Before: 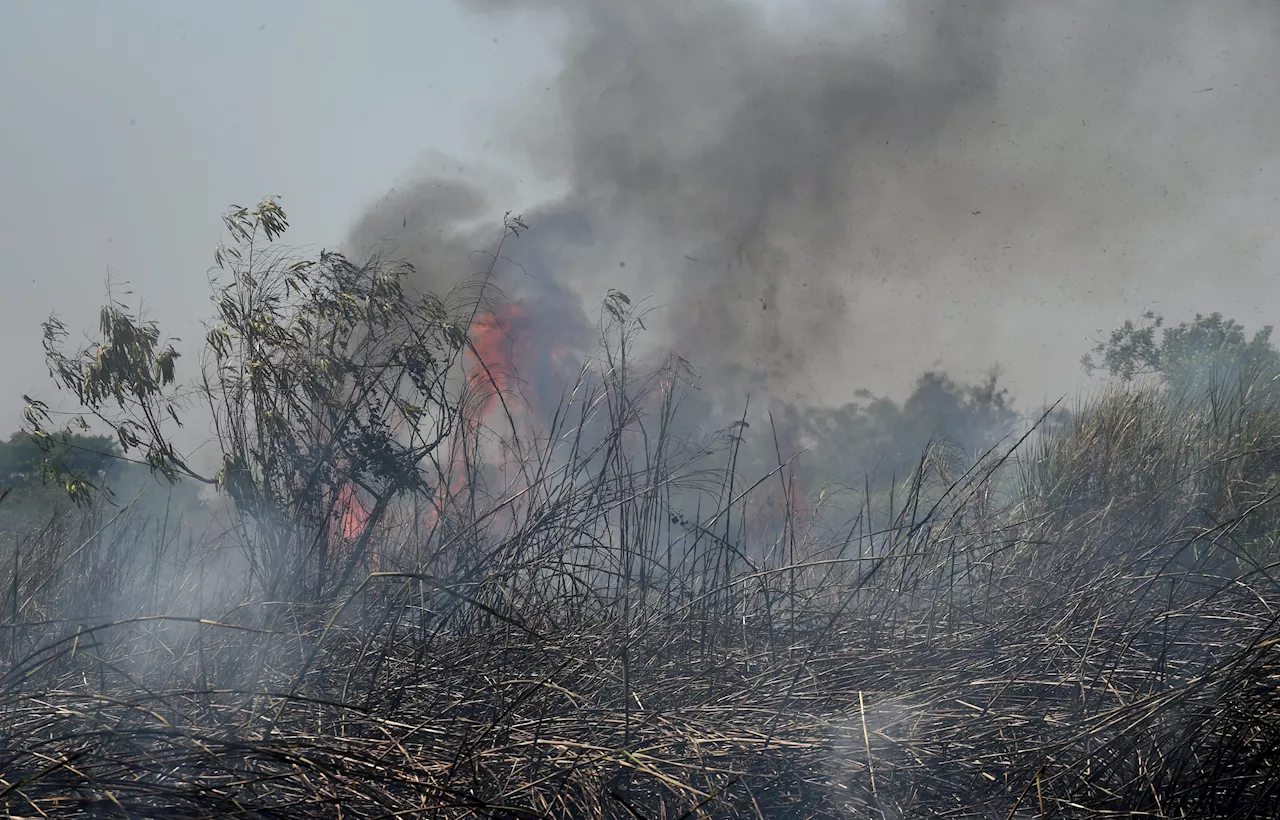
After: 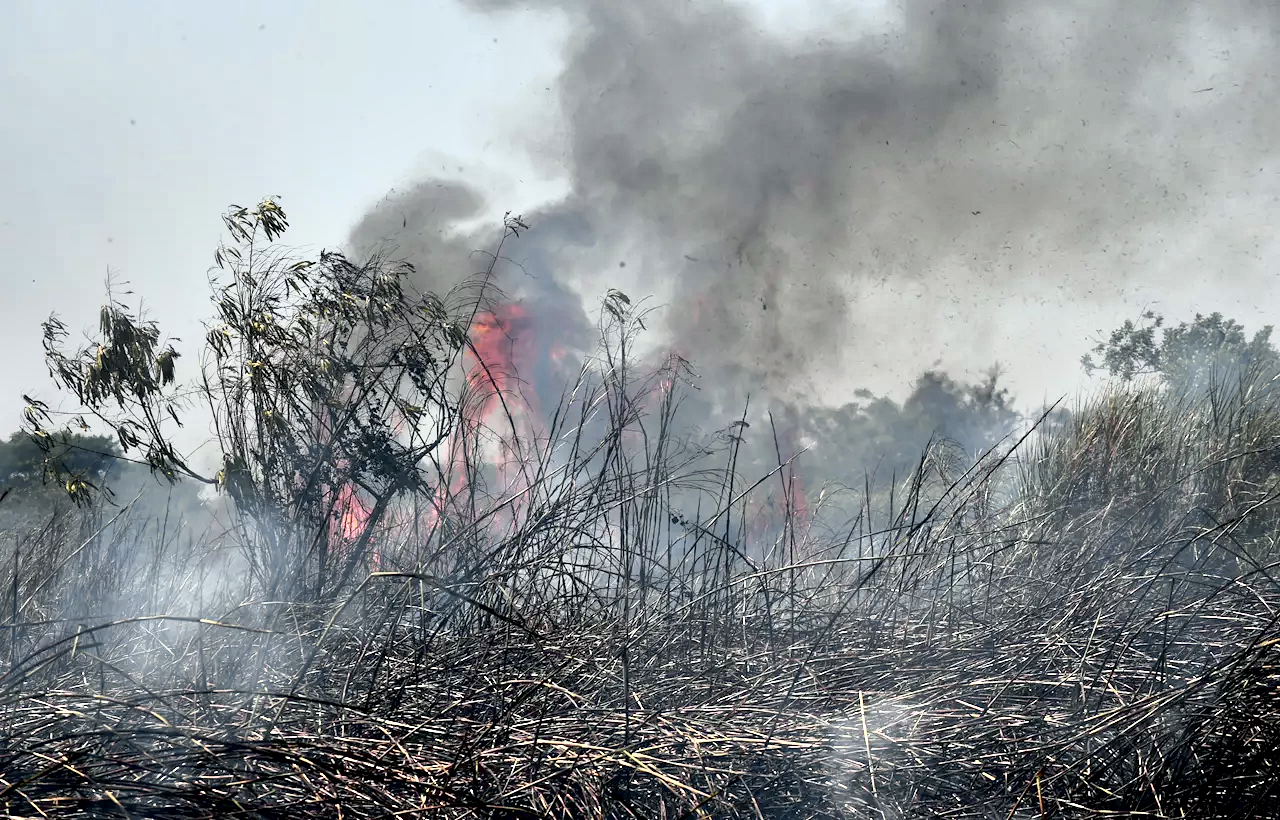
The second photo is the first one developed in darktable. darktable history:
exposure: exposure 0.404 EV, compensate highlight preservation false
contrast equalizer: octaves 7, y [[0.6 ×6], [0.55 ×6], [0 ×6], [0 ×6], [0 ×6]]
tone curve: curves: ch0 [(0, 0) (0.105, 0.068) (0.181, 0.185) (0.28, 0.291) (0.384, 0.404) (0.485, 0.531) (0.638, 0.681) (0.795, 0.879) (1, 0.977)]; ch1 [(0, 0) (0.161, 0.092) (0.35, 0.33) (0.379, 0.401) (0.456, 0.469) (0.504, 0.5) (0.512, 0.514) (0.58, 0.597) (0.635, 0.646) (1, 1)]; ch2 [(0, 0) (0.371, 0.362) (0.437, 0.437) (0.5, 0.5) (0.53, 0.523) (0.56, 0.58) (0.622, 0.606) (1, 1)], color space Lab, independent channels, preserve colors none
local contrast: highlights 105%, shadows 102%, detail 119%, midtone range 0.2
